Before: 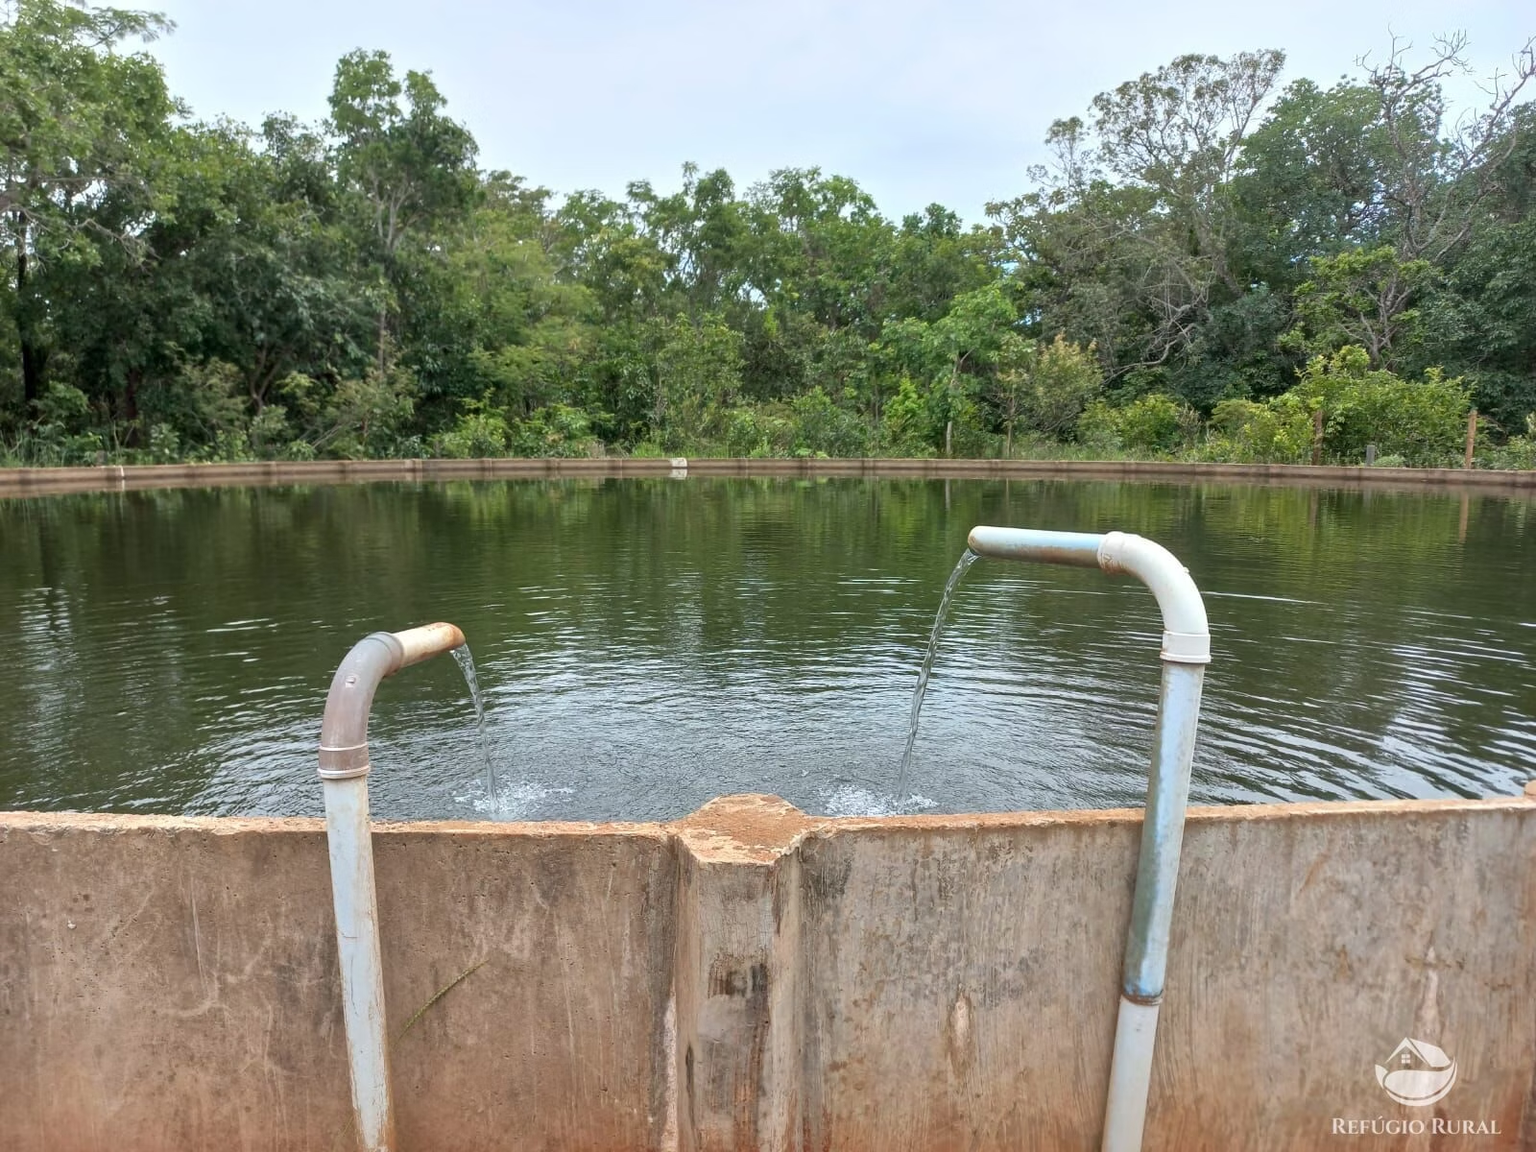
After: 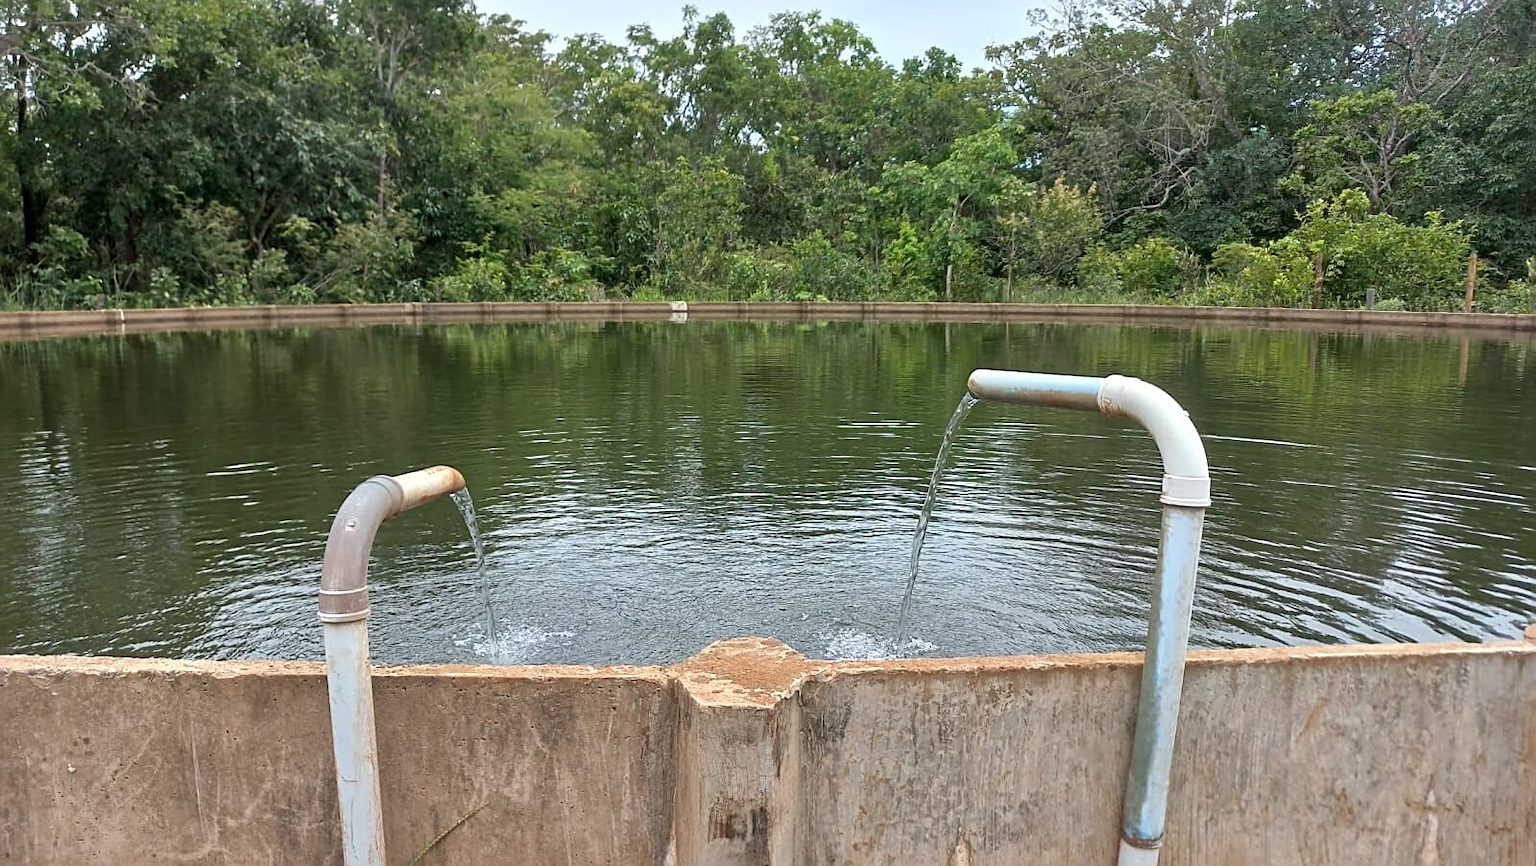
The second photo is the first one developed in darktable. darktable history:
crop: top 13.64%, bottom 11.093%
sharpen: on, module defaults
